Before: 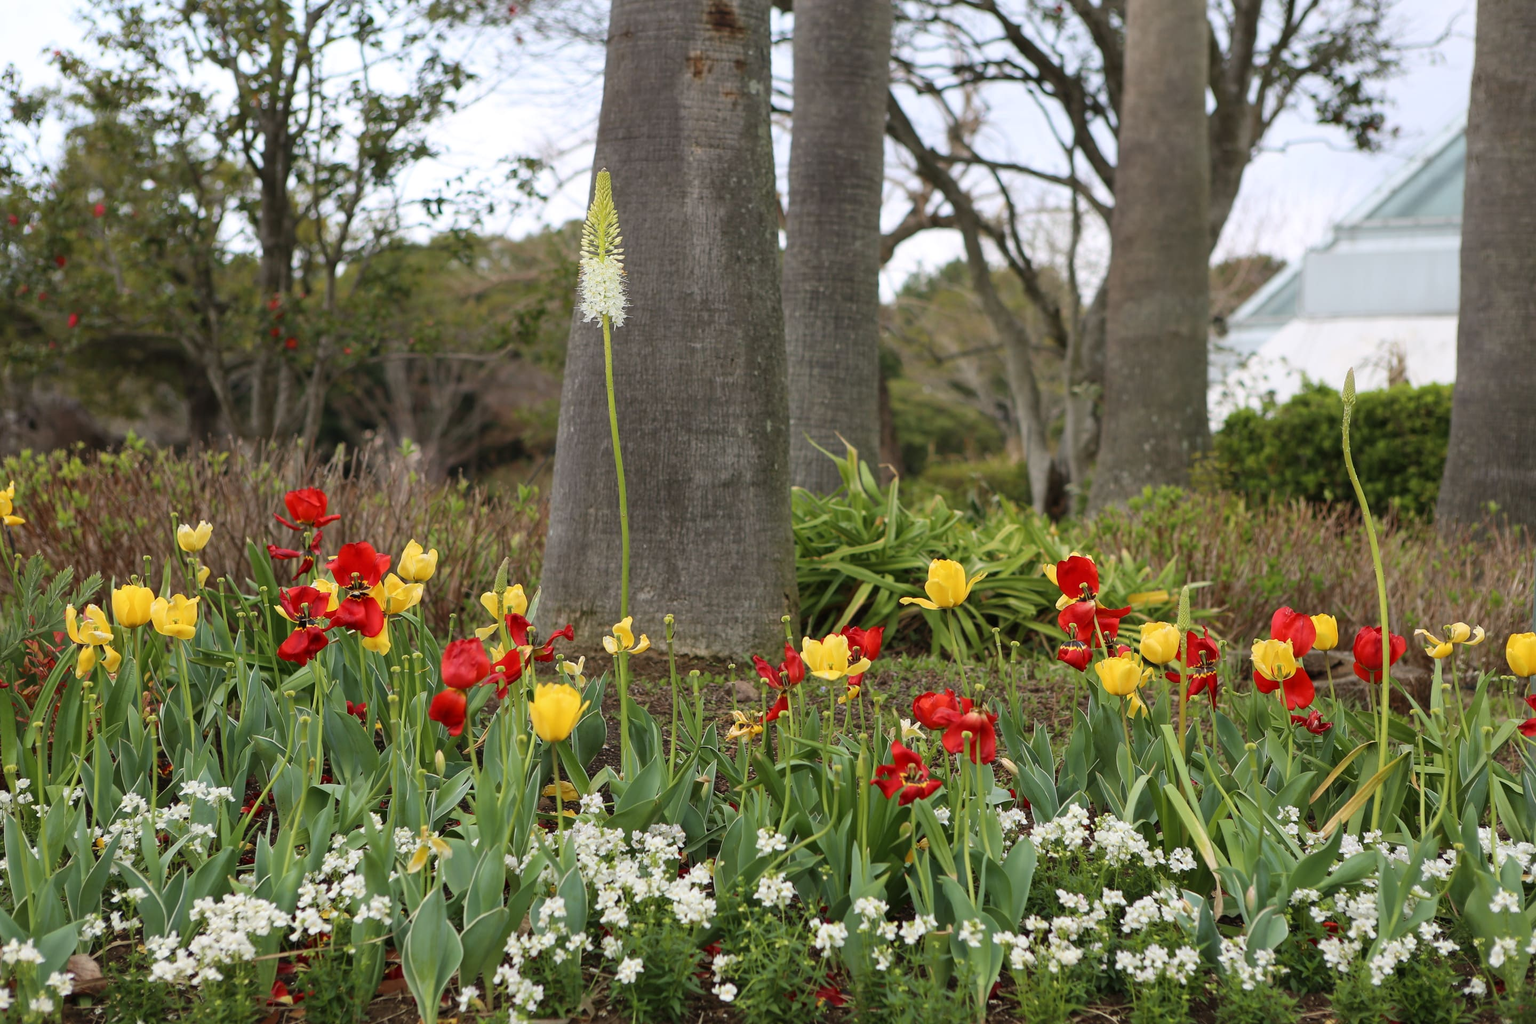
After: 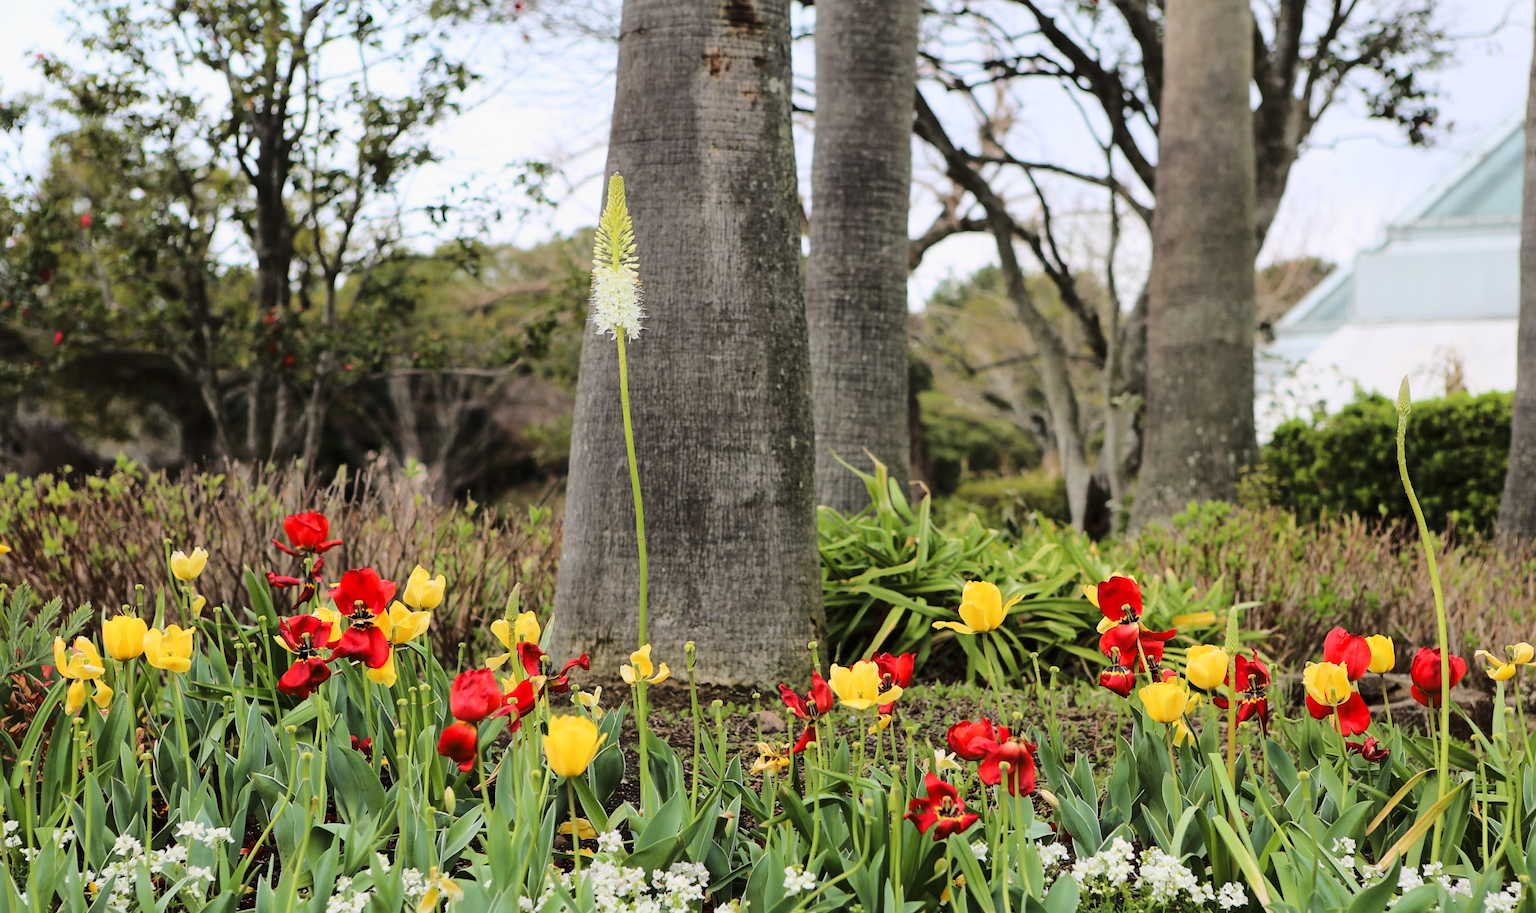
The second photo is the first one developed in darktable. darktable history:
tone curve: curves: ch0 [(0, 0) (0.094, 0.039) (0.243, 0.155) (0.411, 0.482) (0.479, 0.583) (0.654, 0.742) (0.793, 0.851) (0.994, 0.974)]; ch1 [(0, 0) (0.161, 0.092) (0.35, 0.33) (0.392, 0.392) (0.456, 0.456) (0.505, 0.502) (0.537, 0.518) (0.553, 0.53) (0.573, 0.569) (0.718, 0.718) (1, 1)]; ch2 [(0, 0) (0.346, 0.362) (0.411, 0.412) (0.502, 0.502) (0.531, 0.521) (0.576, 0.553) (0.615, 0.621) (1, 1)], color space Lab, linked channels, preserve colors none
crop and rotate: angle 0.514°, left 0.38%, right 3.388%, bottom 14.138%
